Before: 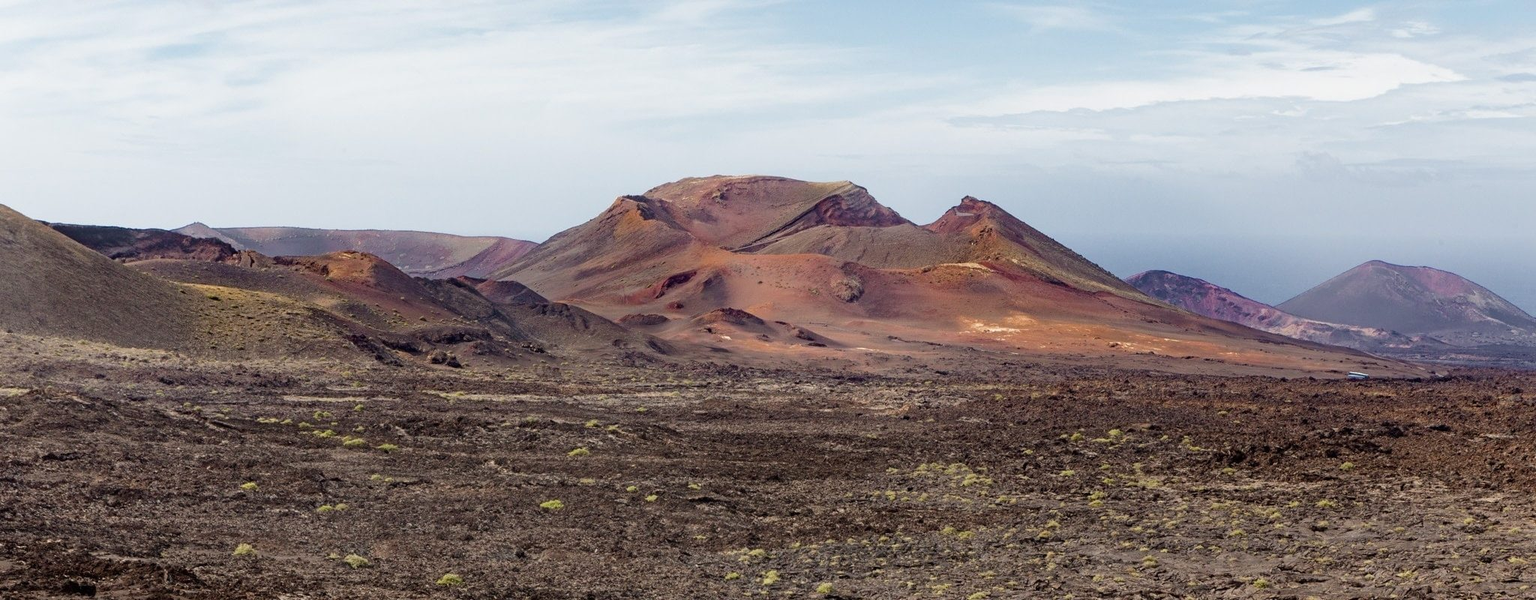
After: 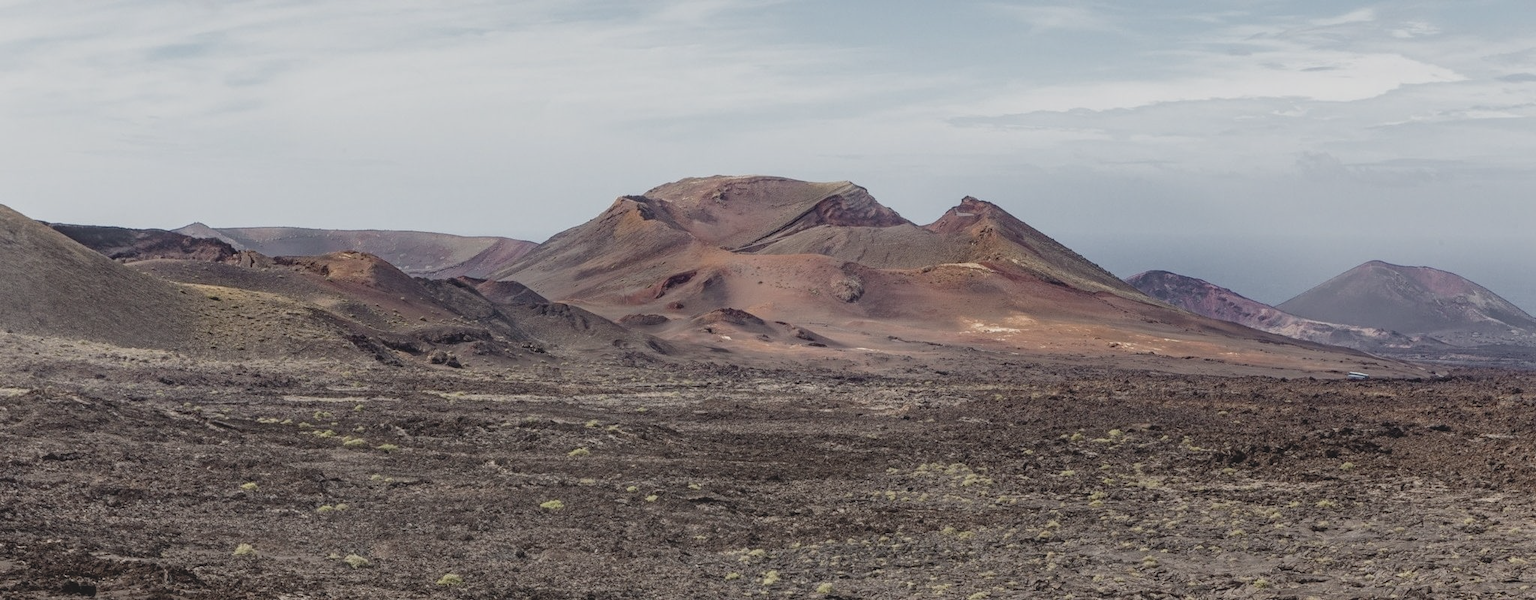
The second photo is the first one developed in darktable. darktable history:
contrast brightness saturation: contrast -0.26, saturation -0.43
local contrast: on, module defaults
